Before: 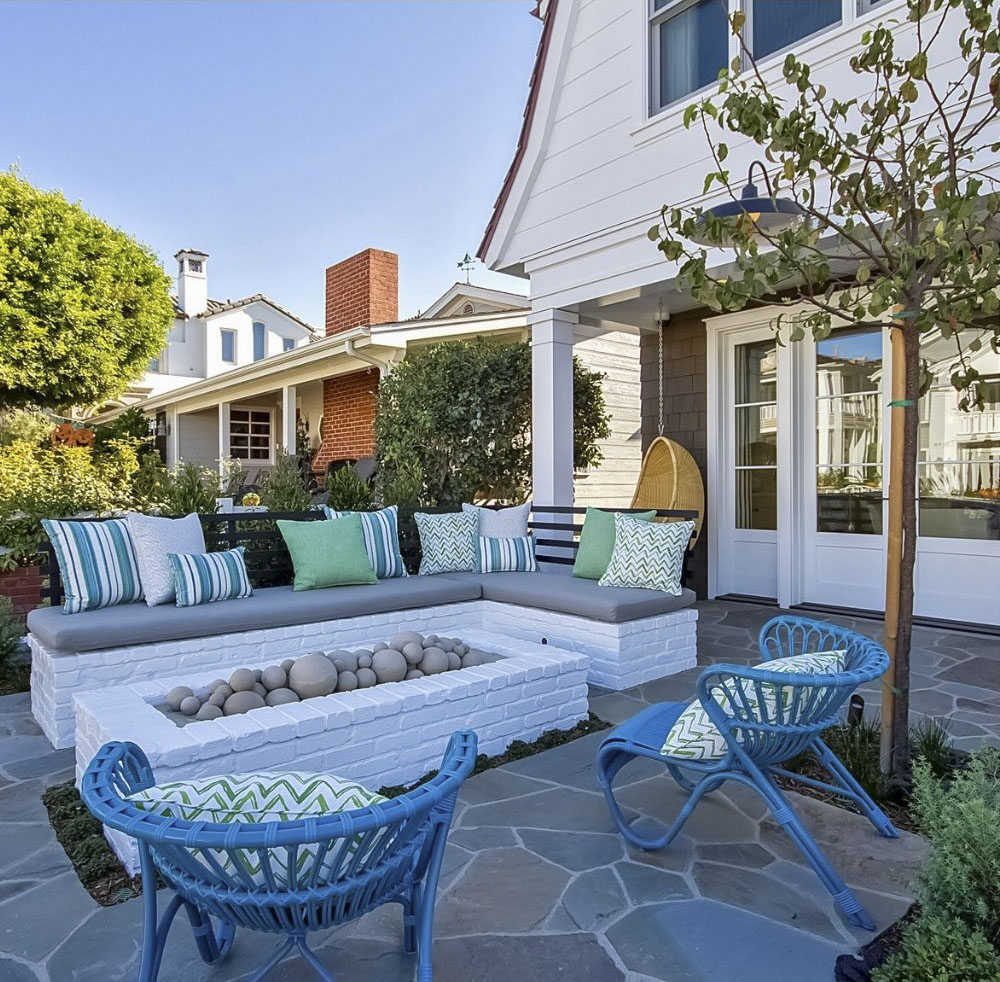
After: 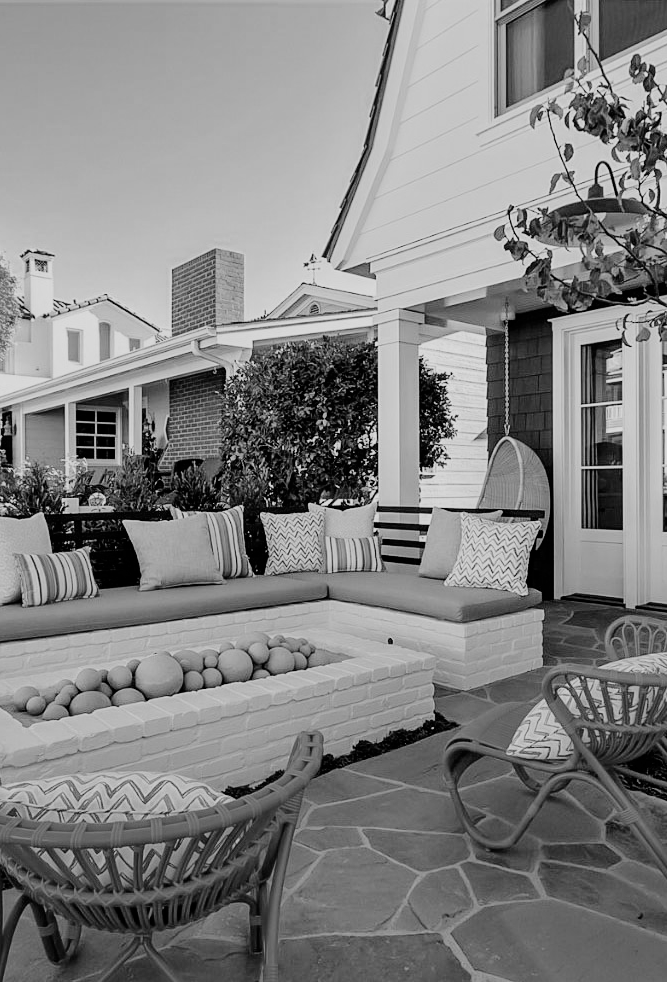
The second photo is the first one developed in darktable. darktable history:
crop and rotate: left 15.446%, right 17.836%
tone equalizer: -8 EV -0.75 EV, -7 EV -0.7 EV, -6 EV -0.6 EV, -5 EV -0.4 EV, -3 EV 0.4 EV, -2 EV 0.6 EV, -1 EV 0.7 EV, +0 EV 0.75 EV, edges refinement/feathering 500, mask exposure compensation -1.57 EV, preserve details no
monochrome: a 0, b 0, size 0.5, highlights 0.57
filmic rgb: black relative exposure -6.15 EV, white relative exposure 6.96 EV, hardness 2.23, color science v6 (2022)
